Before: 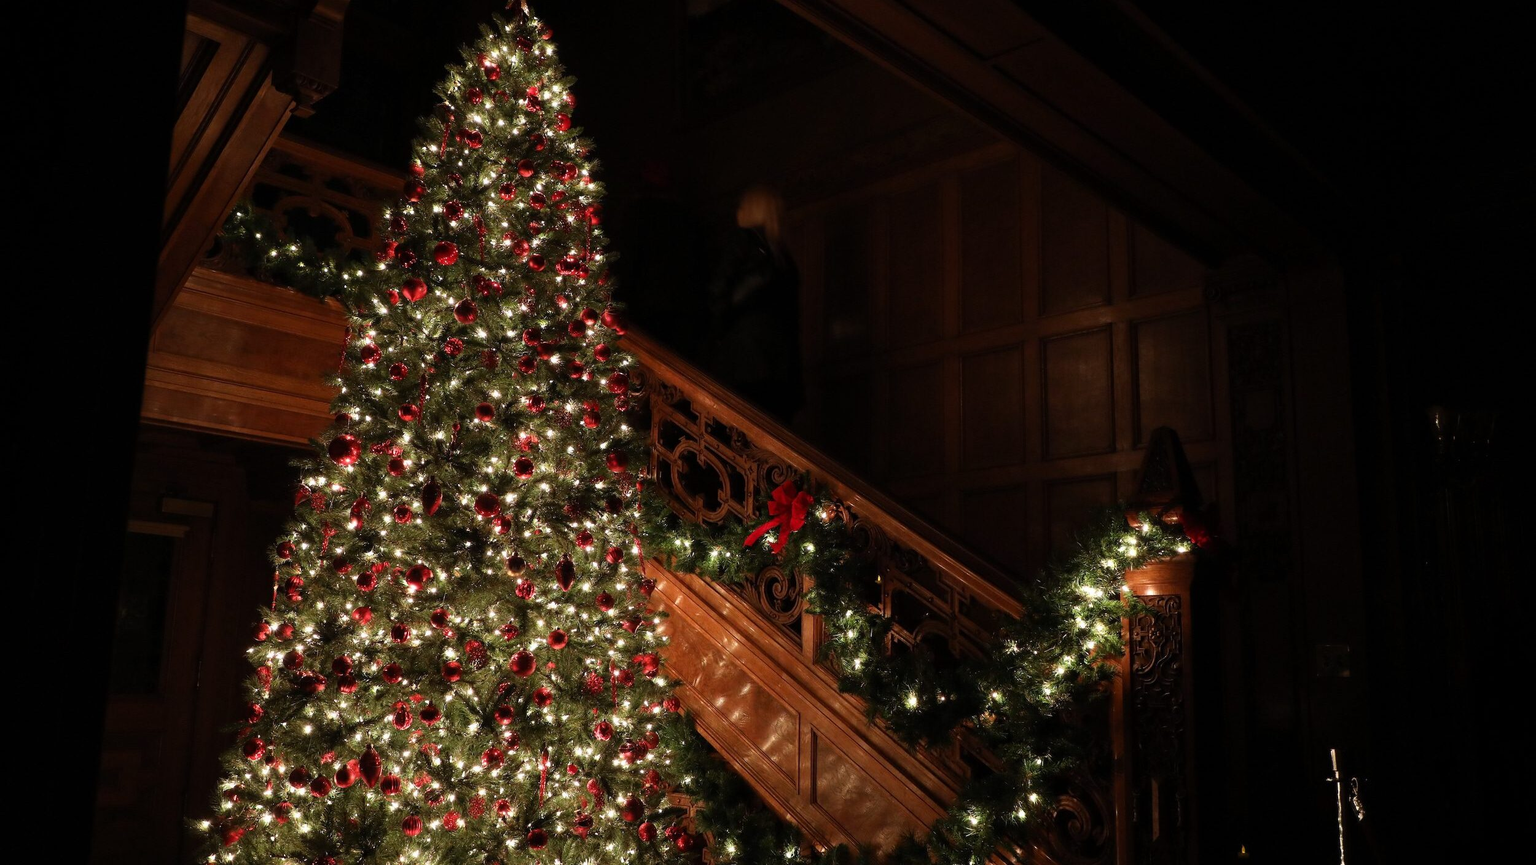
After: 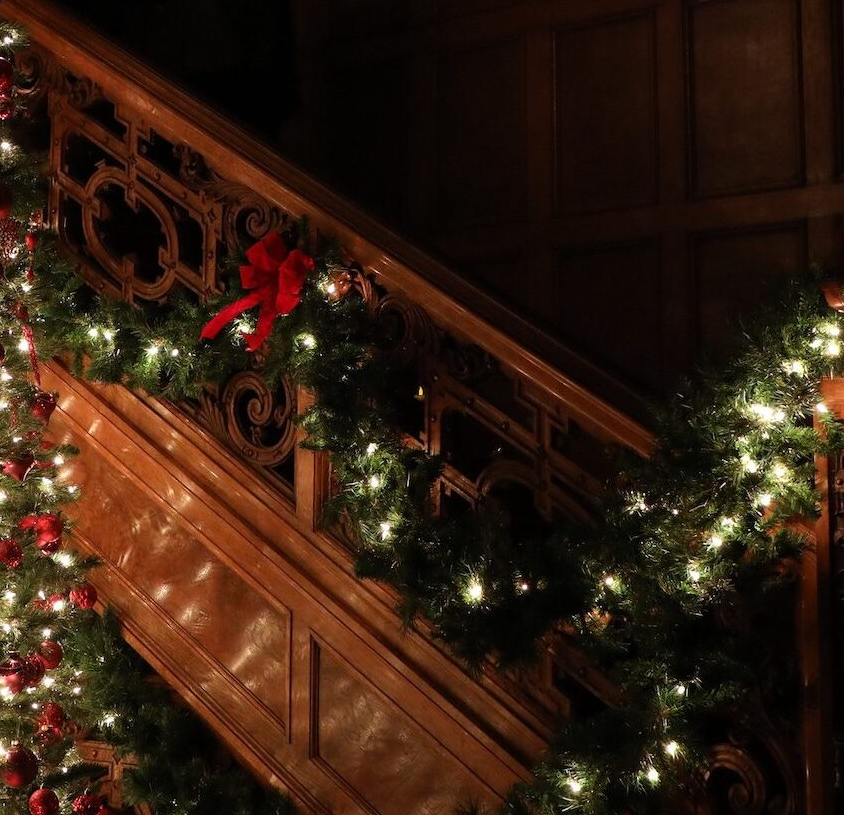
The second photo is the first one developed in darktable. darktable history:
crop: left 40.409%, top 39.106%, right 25.811%, bottom 2.972%
